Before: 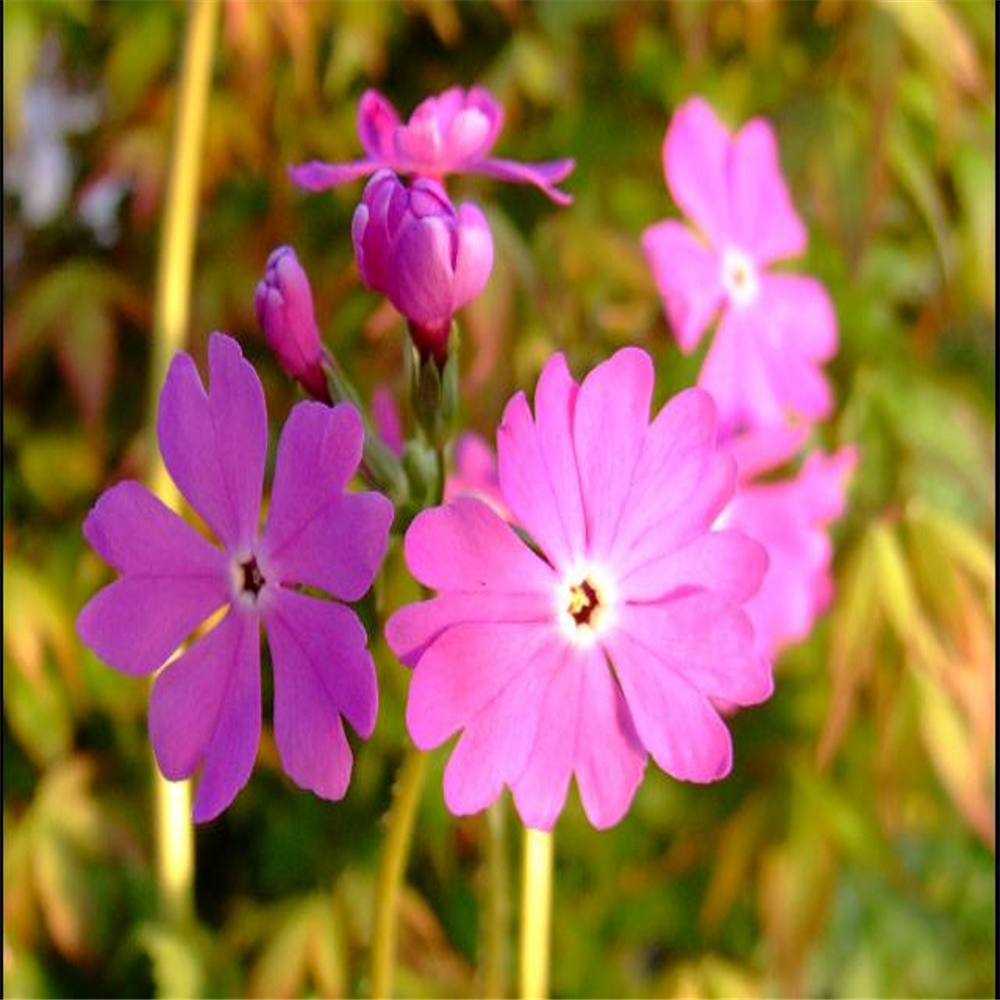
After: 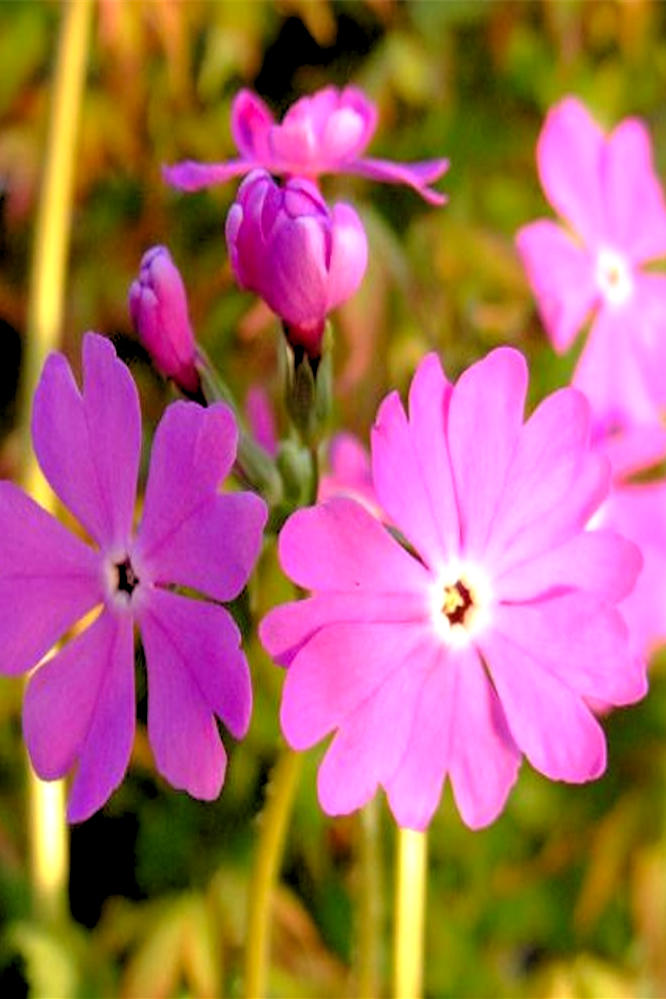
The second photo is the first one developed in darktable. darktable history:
rgb levels: levels [[0.013, 0.434, 0.89], [0, 0.5, 1], [0, 0.5, 1]]
crop and rotate: left 12.673%, right 20.66%
vibrance: vibrance 14%
